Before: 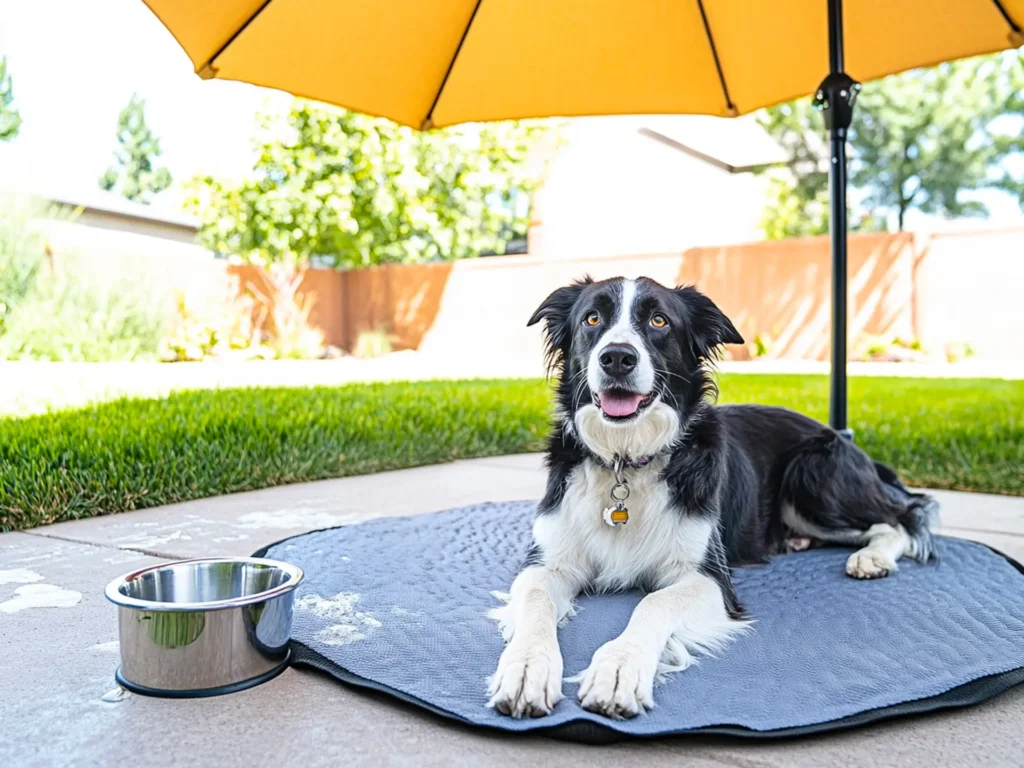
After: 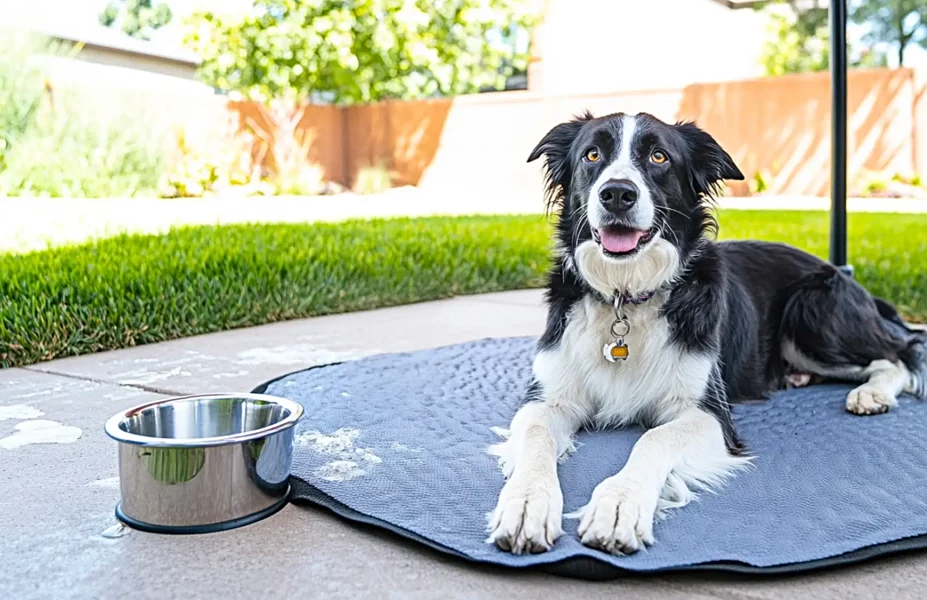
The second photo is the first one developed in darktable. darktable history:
crop: top 21.409%, right 9.394%, bottom 0.342%
sharpen: amount 0.207
